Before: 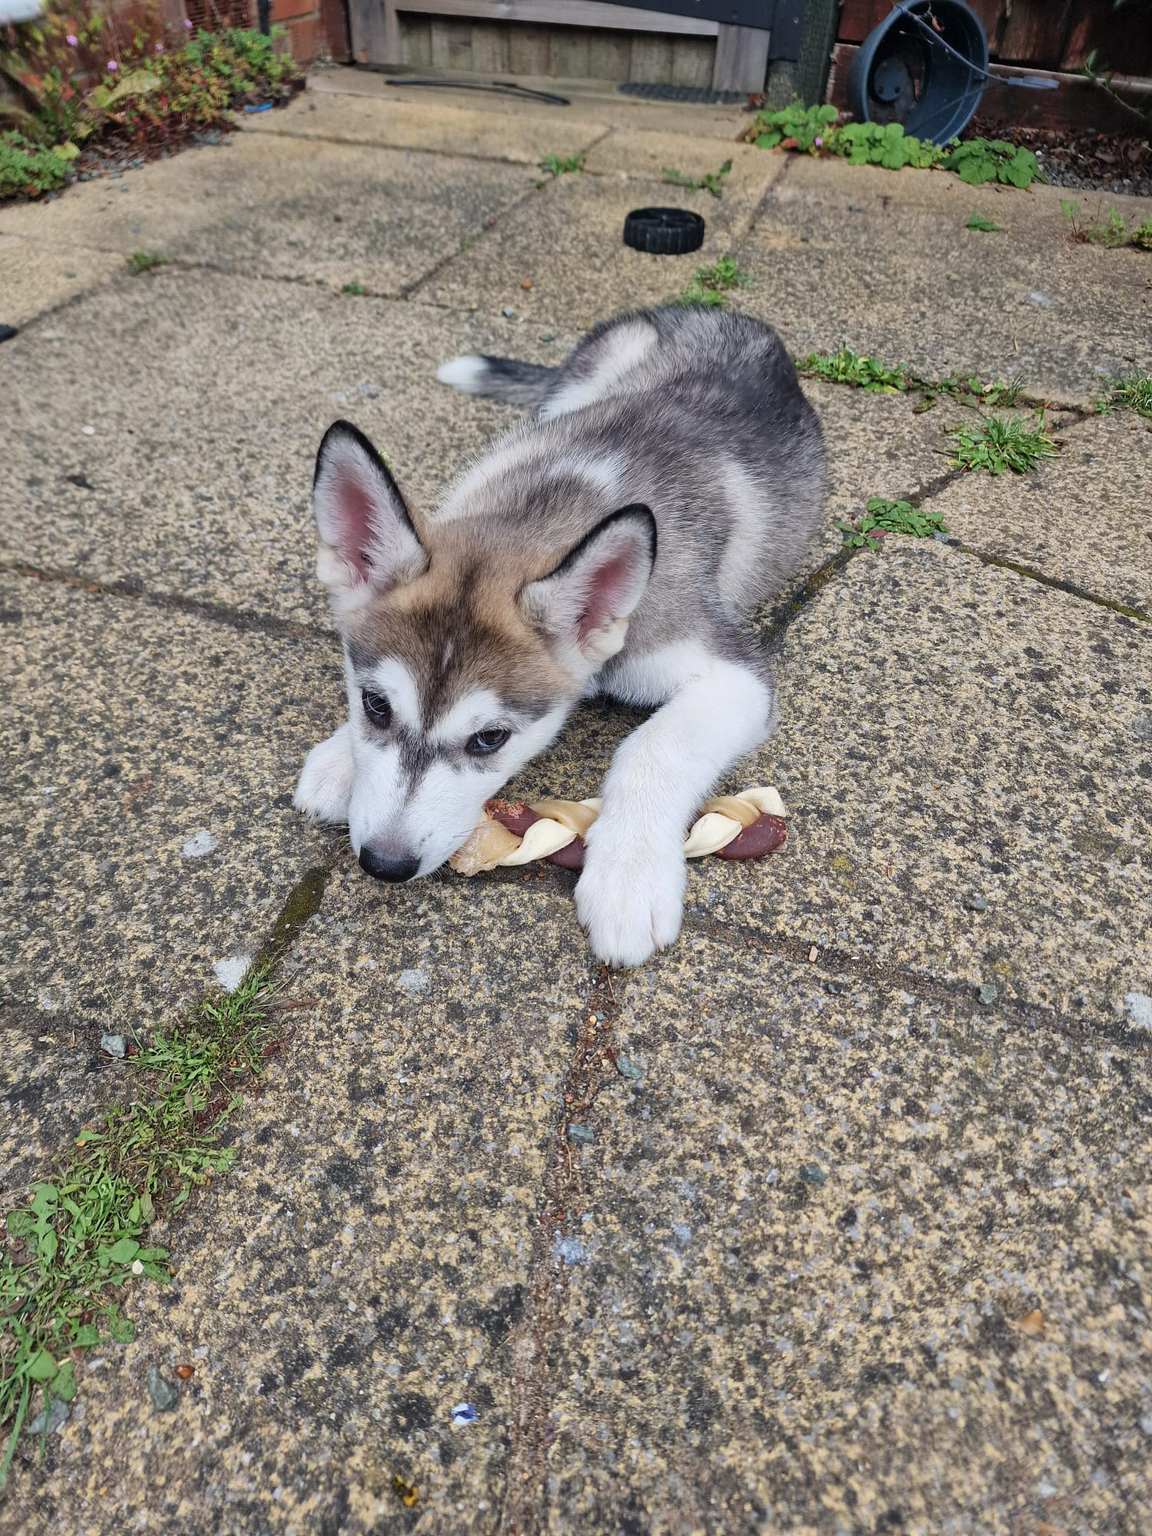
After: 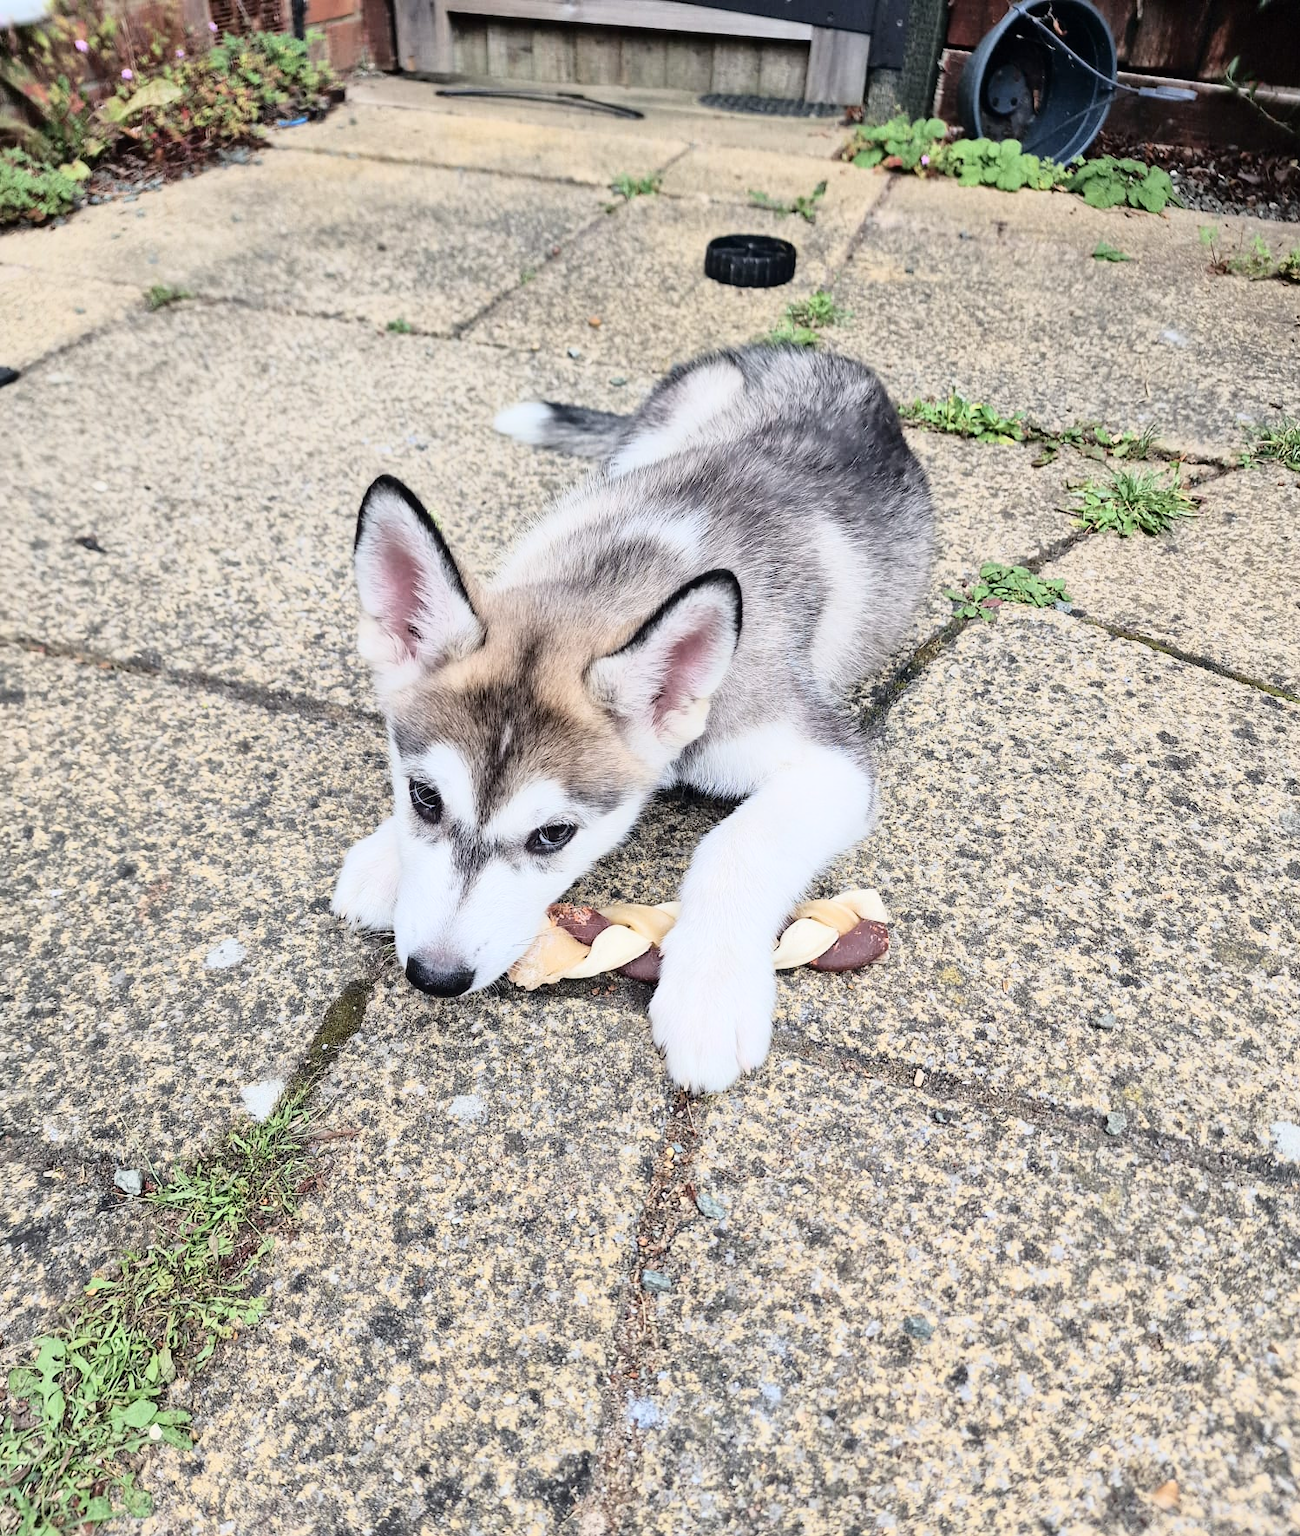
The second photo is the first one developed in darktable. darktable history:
tone curve: curves: ch0 [(0, 0) (0.003, 0.002) (0.011, 0.008) (0.025, 0.019) (0.044, 0.034) (0.069, 0.053) (0.1, 0.079) (0.136, 0.127) (0.177, 0.191) (0.224, 0.274) (0.277, 0.367) (0.335, 0.465) (0.399, 0.552) (0.468, 0.643) (0.543, 0.737) (0.623, 0.82) (0.709, 0.891) (0.801, 0.928) (0.898, 0.963) (1, 1)], color space Lab, independent channels, preserve colors none
contrast brightness saturation: saturation -0.05
crop and rotate: top 0%, bottom 11.49%
